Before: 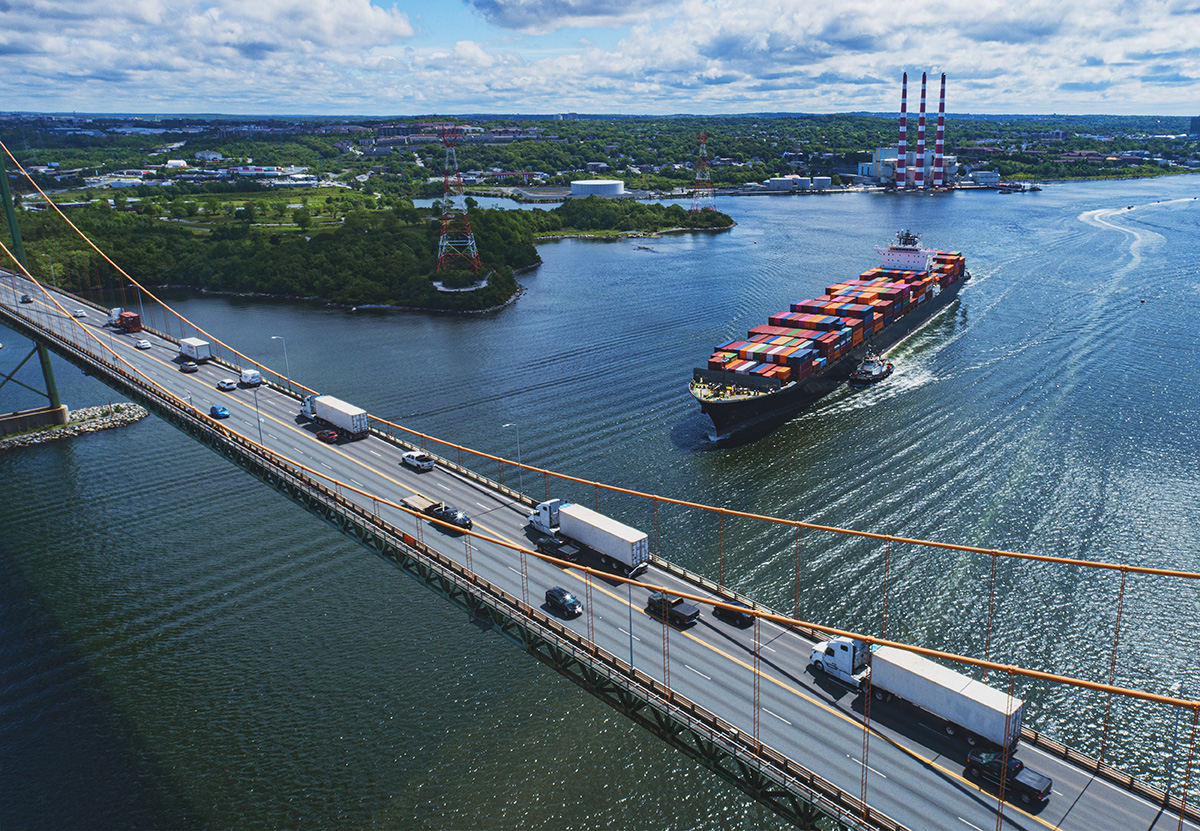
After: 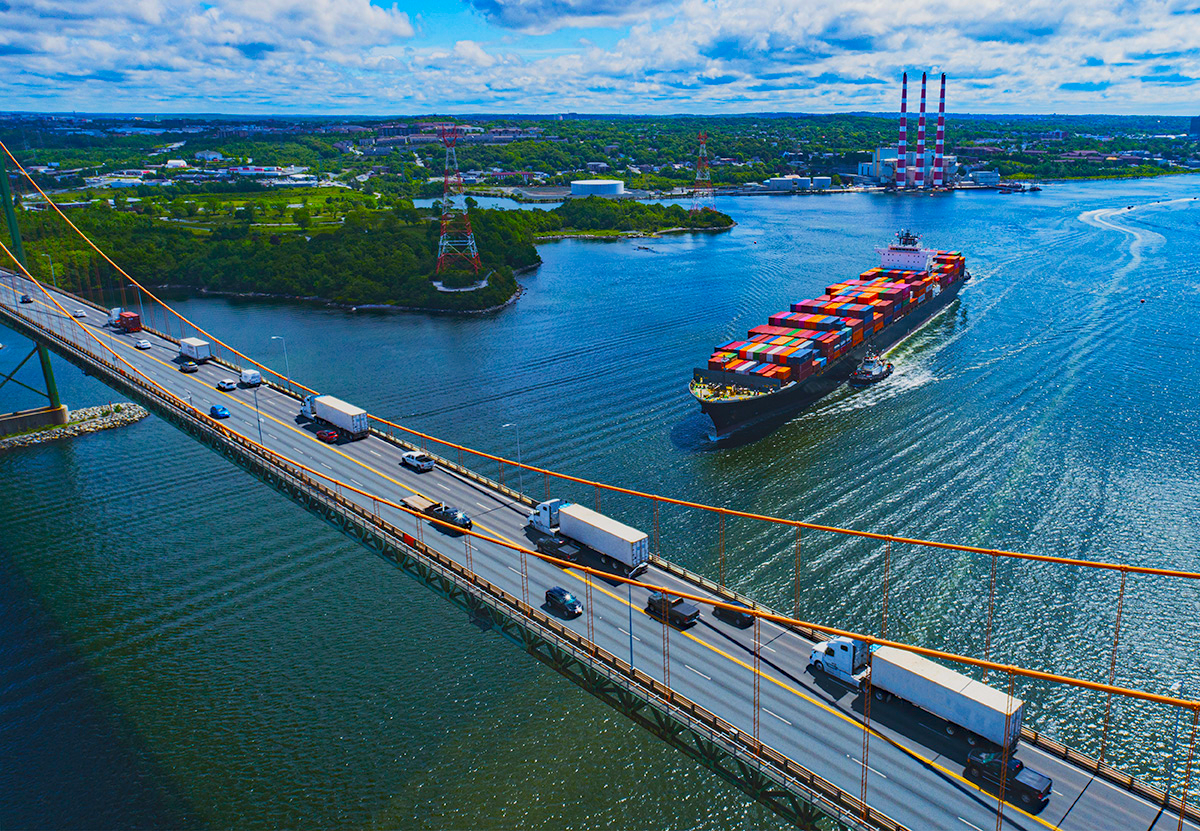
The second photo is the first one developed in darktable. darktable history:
color balance: input saturation 134.34%, contrast -10.04%, contrast fulcrum 19.67%, output saturation 133.51%
haze removal: strength 0.29, distance 0.25, compatibility mode true, adaptive false
